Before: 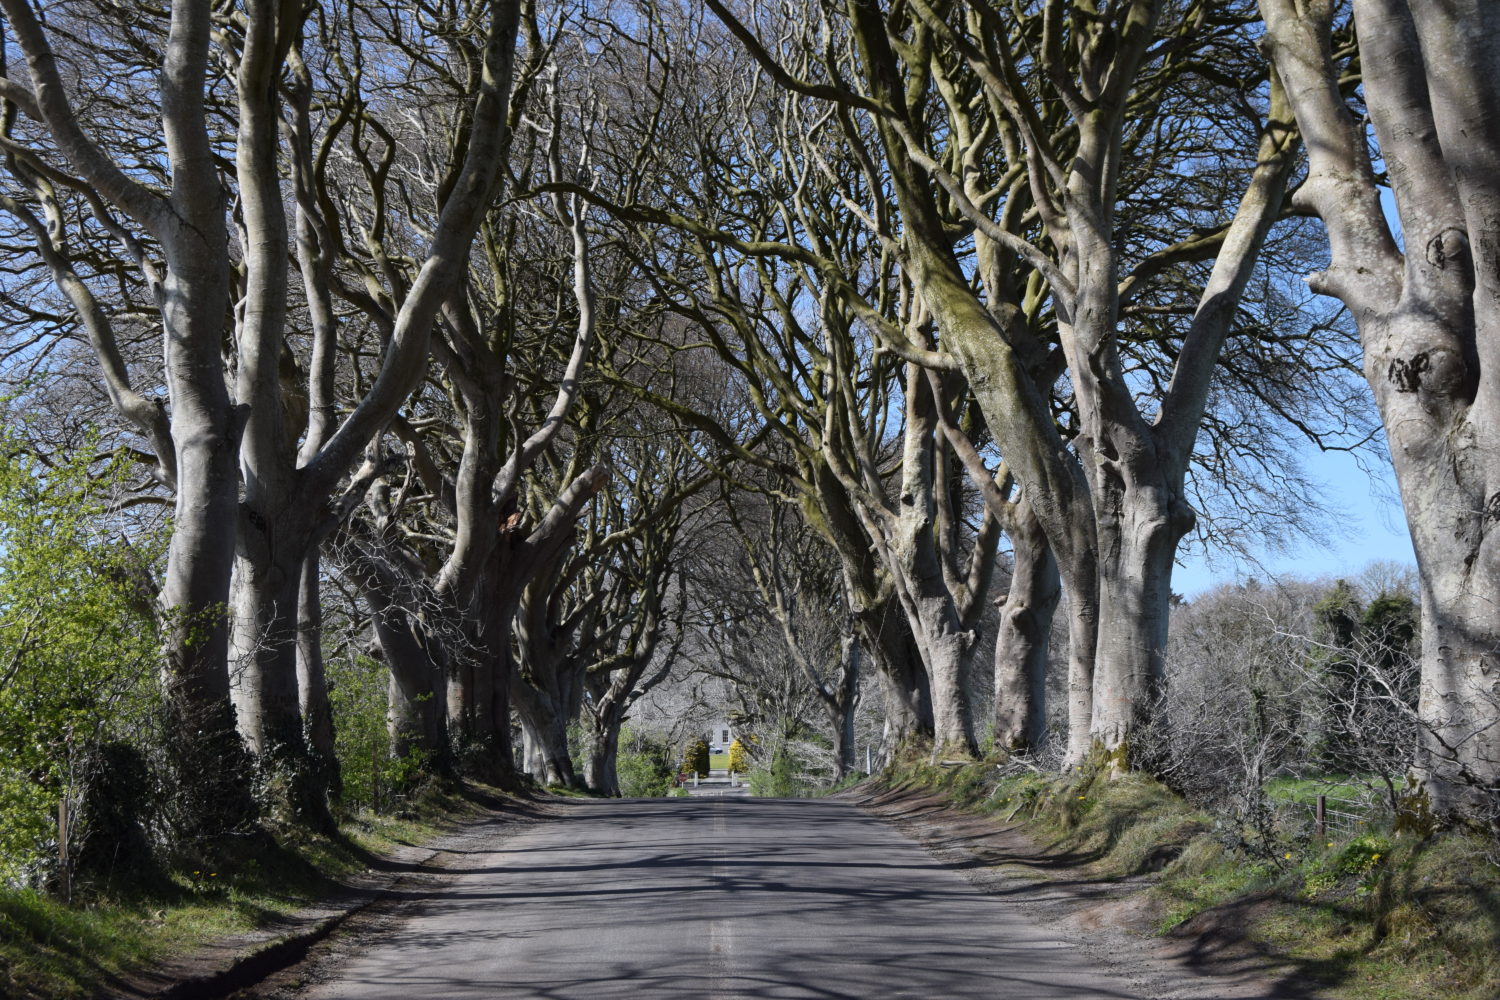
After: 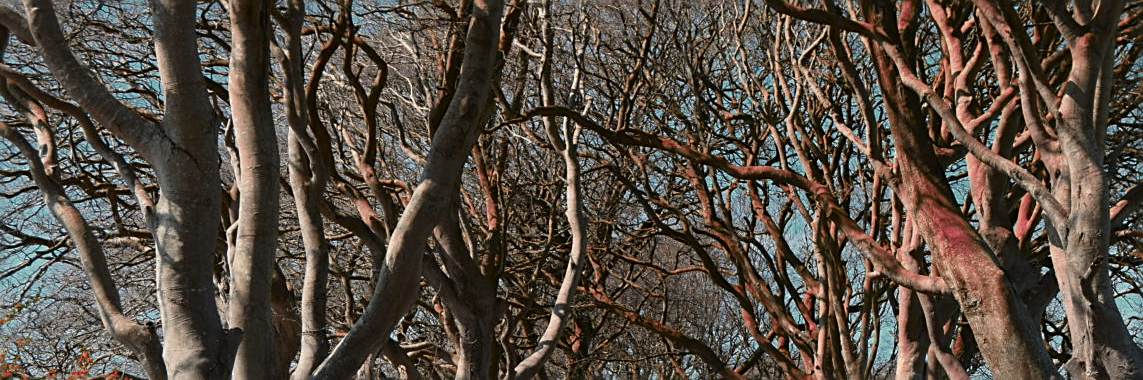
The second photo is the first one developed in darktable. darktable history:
color zones: curves: ch0 [(0.826, 0.353)]; ch1 [(0.242, 0.647) (0.889, 0.342)]; ch2 [(0.246, 0.089) (0.969, 0.068)]
shadows and highlights: shadows 20.91, highlights -35.45, soften with gaussian
crop: left 0.579%, top 7.627%, right 23.167%, bottom 54.275%
sharpen: on, module defaults
white balance: red 1.029, blue 0.92
